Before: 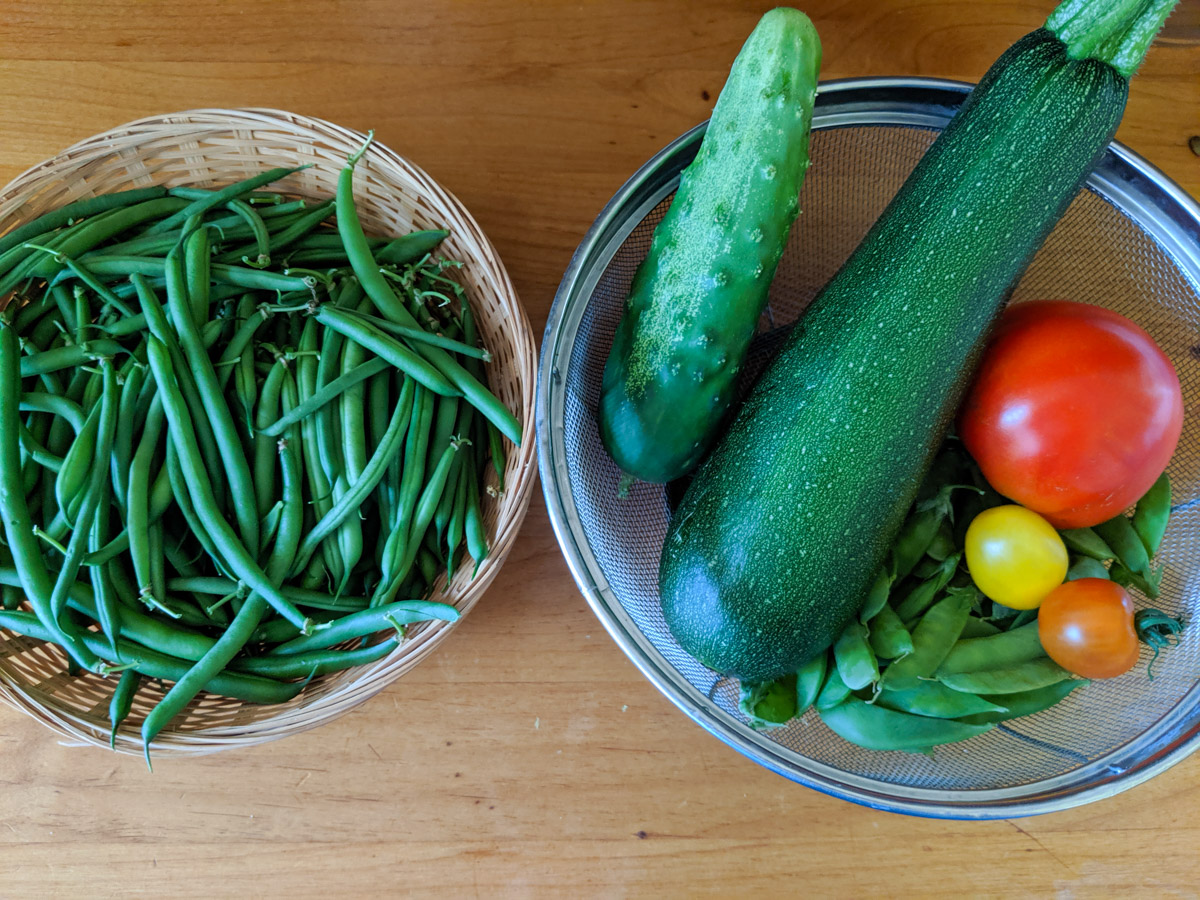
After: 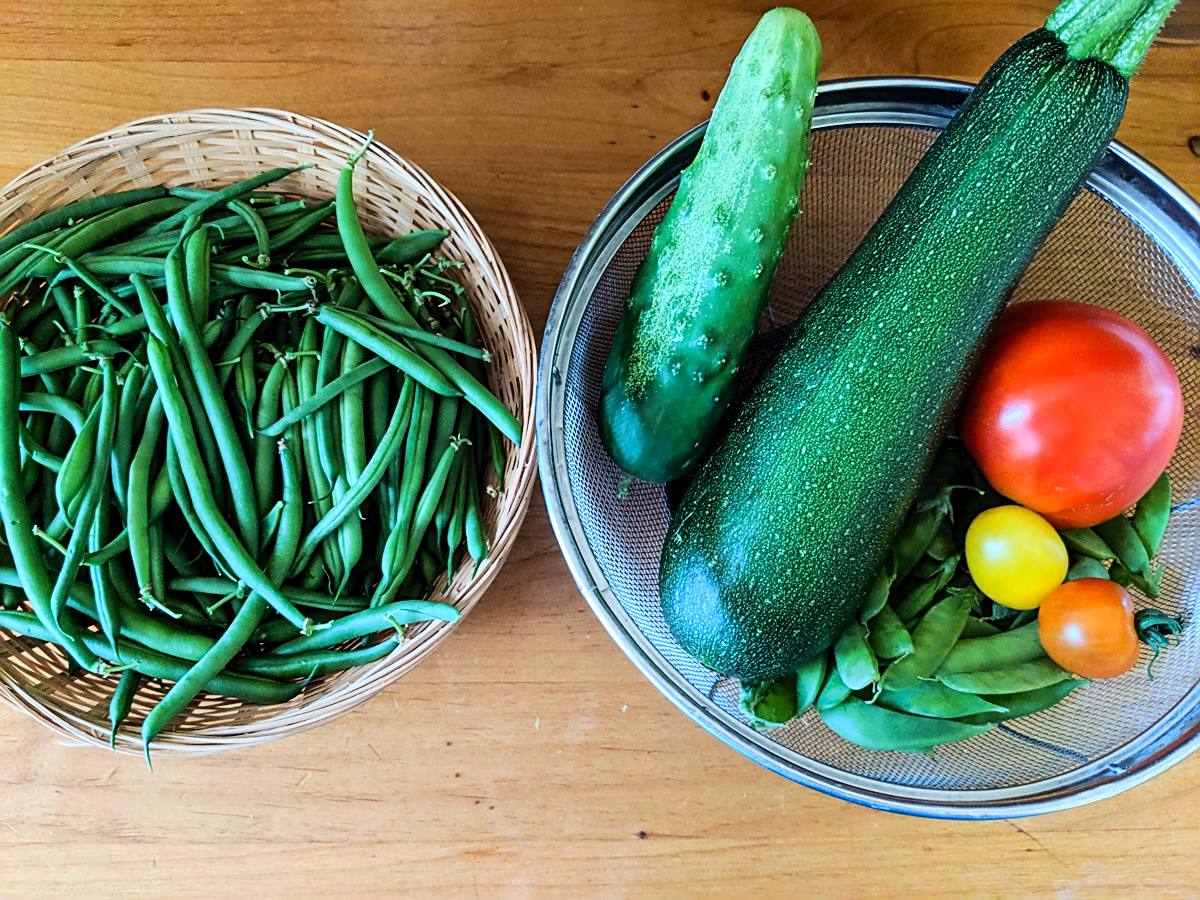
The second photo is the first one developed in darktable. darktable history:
sharpen: on, module defaults
base curve: curves: ch0 [(0, 0) (0.032, 0.025) (0.121, 0.166) (0.206, 0.329) (0.605, 0.79) (1, 1)]
